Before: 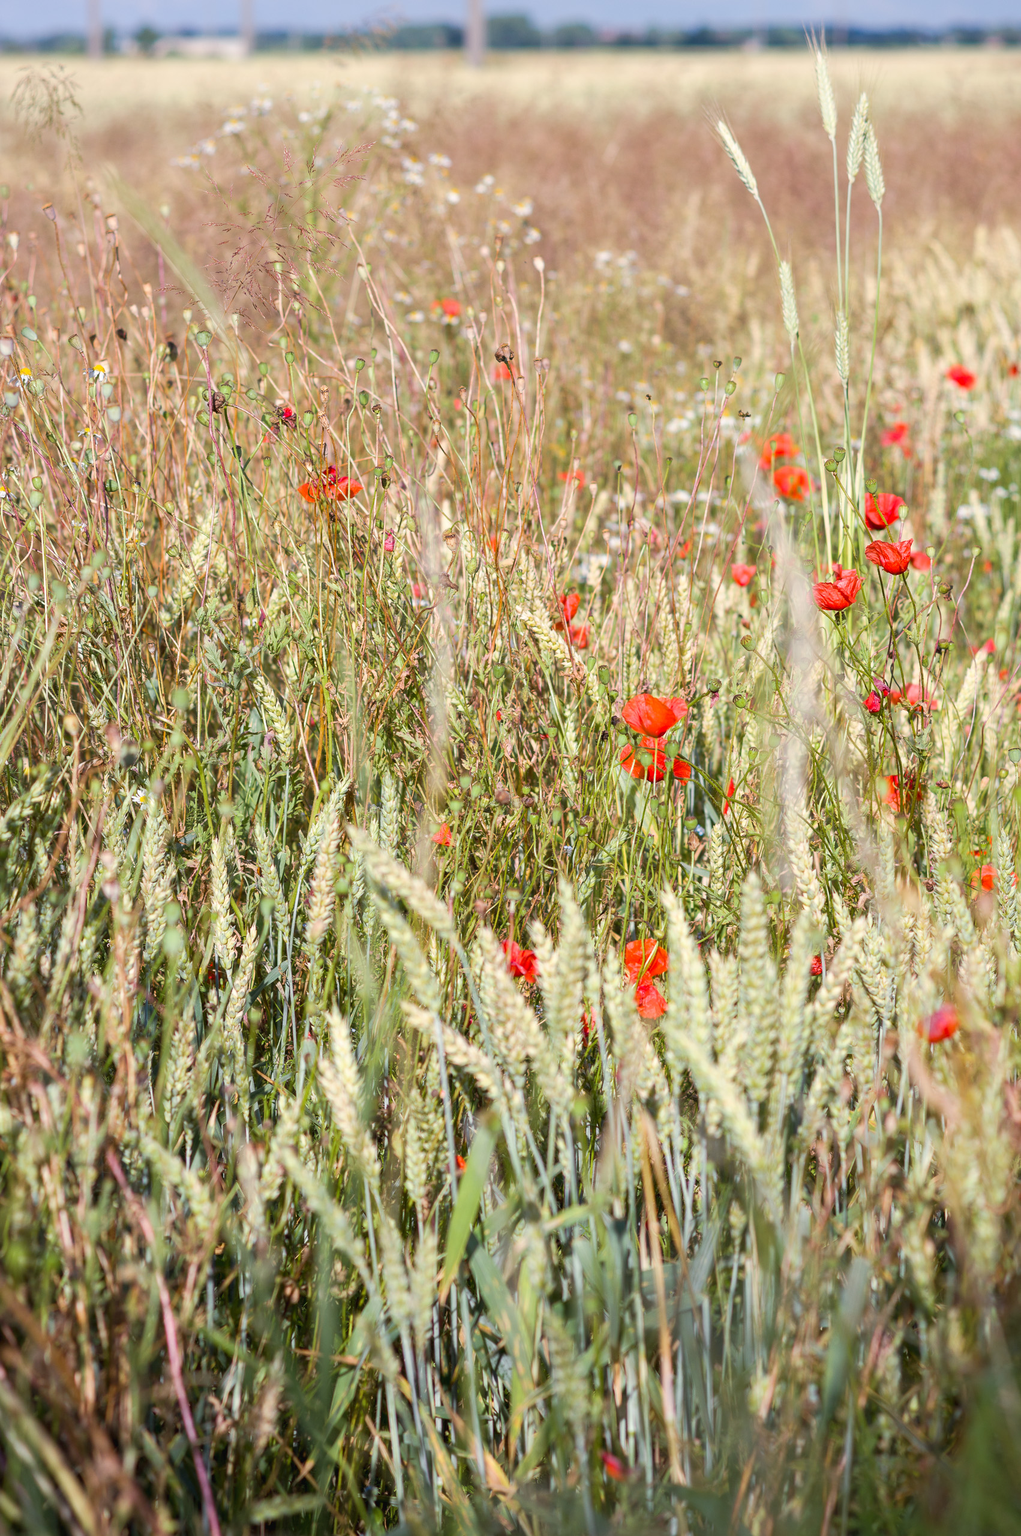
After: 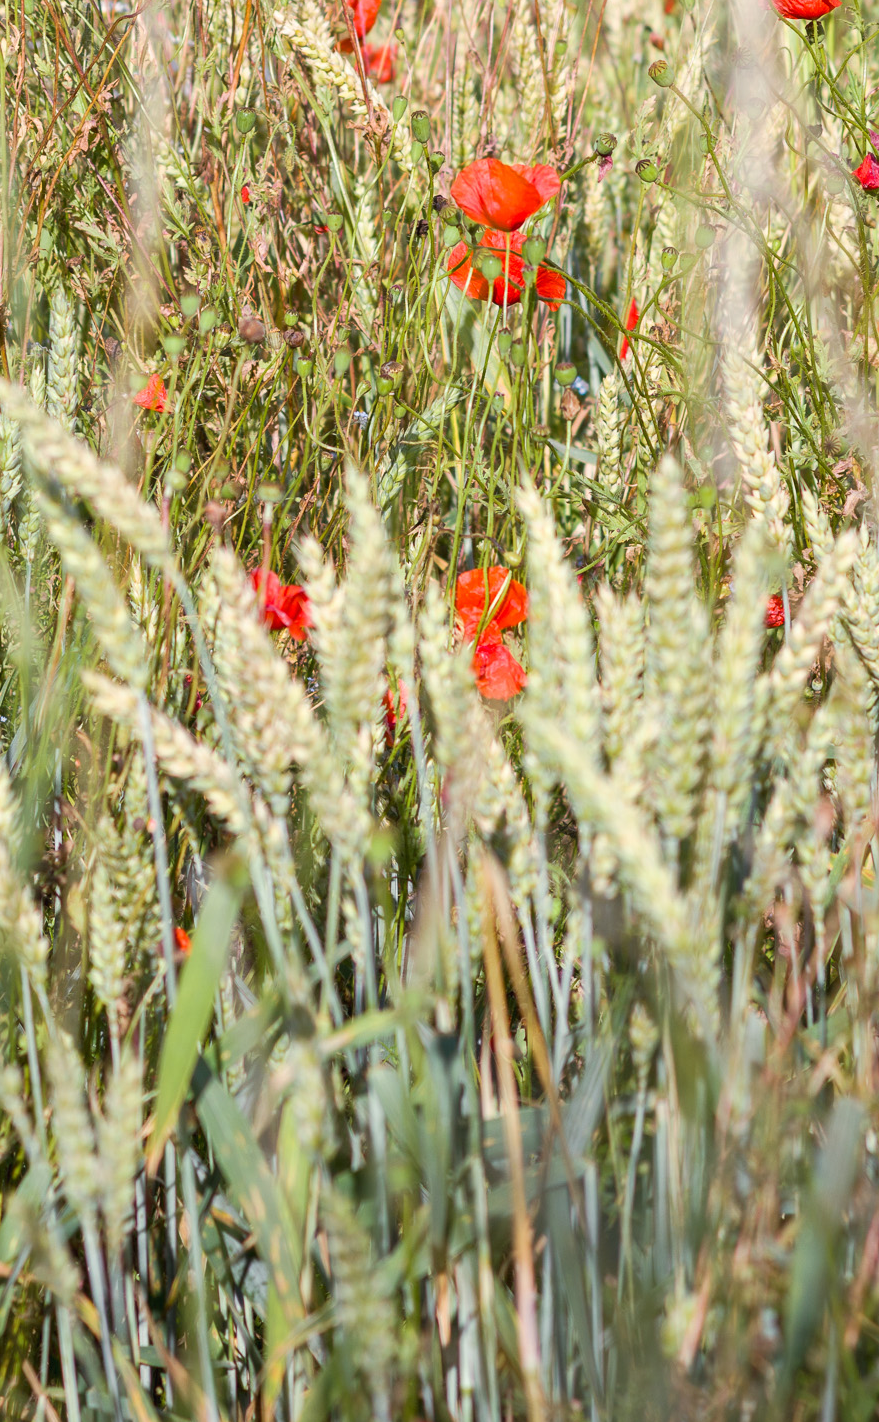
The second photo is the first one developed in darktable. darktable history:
crop: left 34.47%, top 38.987%, right 13.843%, bottom 5.459%
